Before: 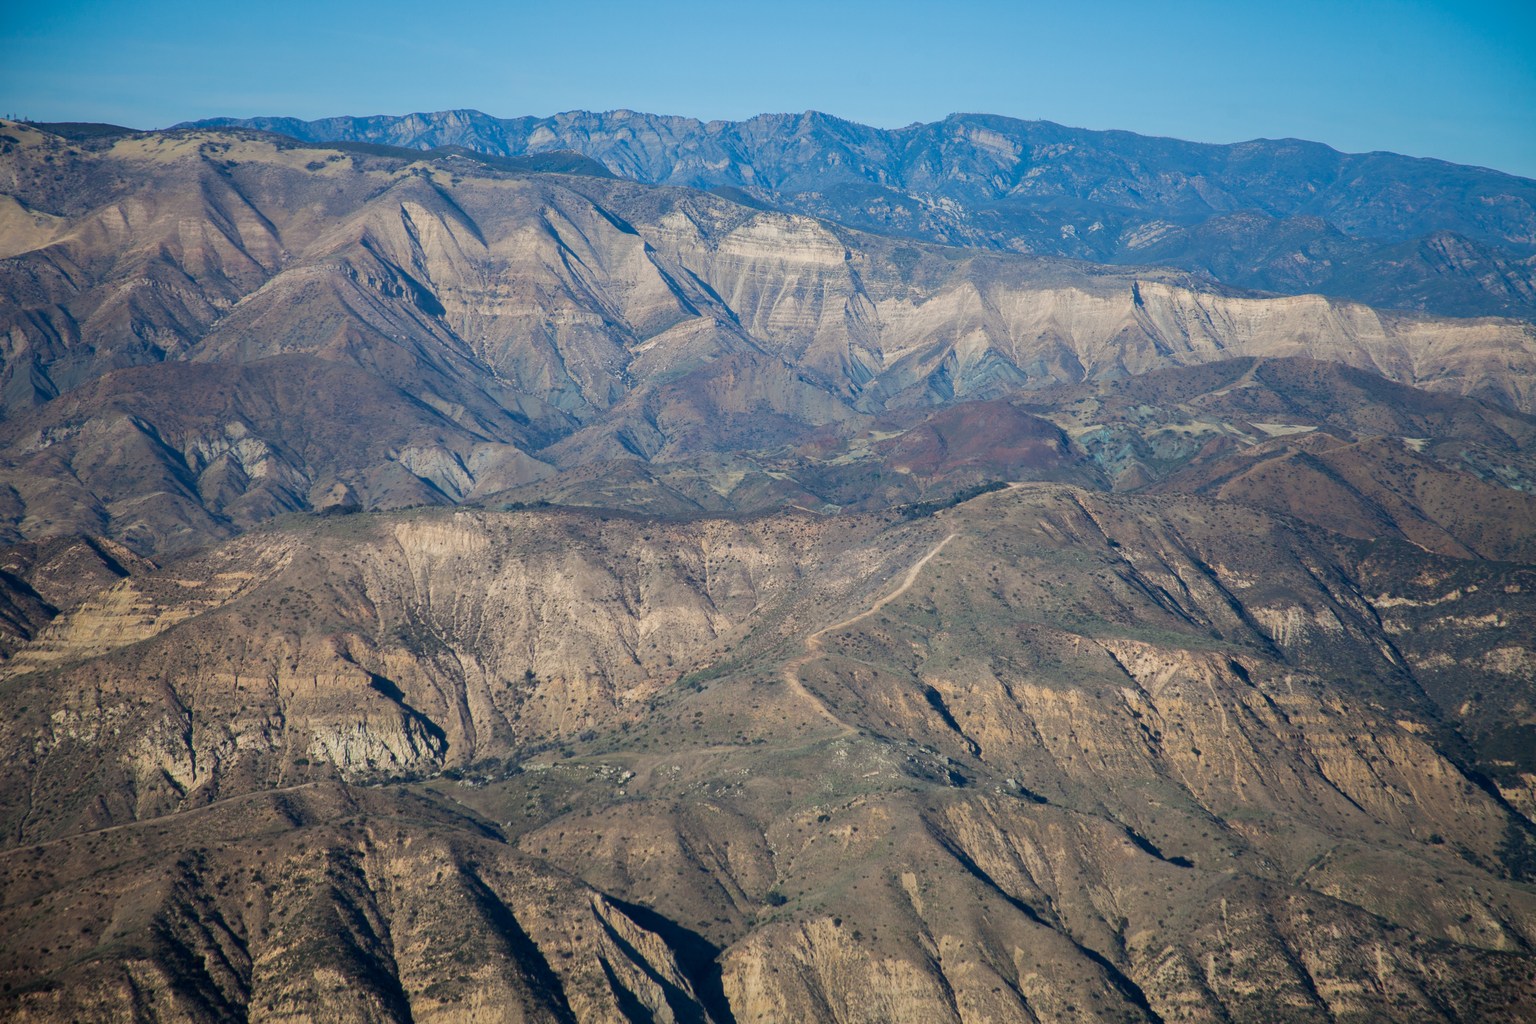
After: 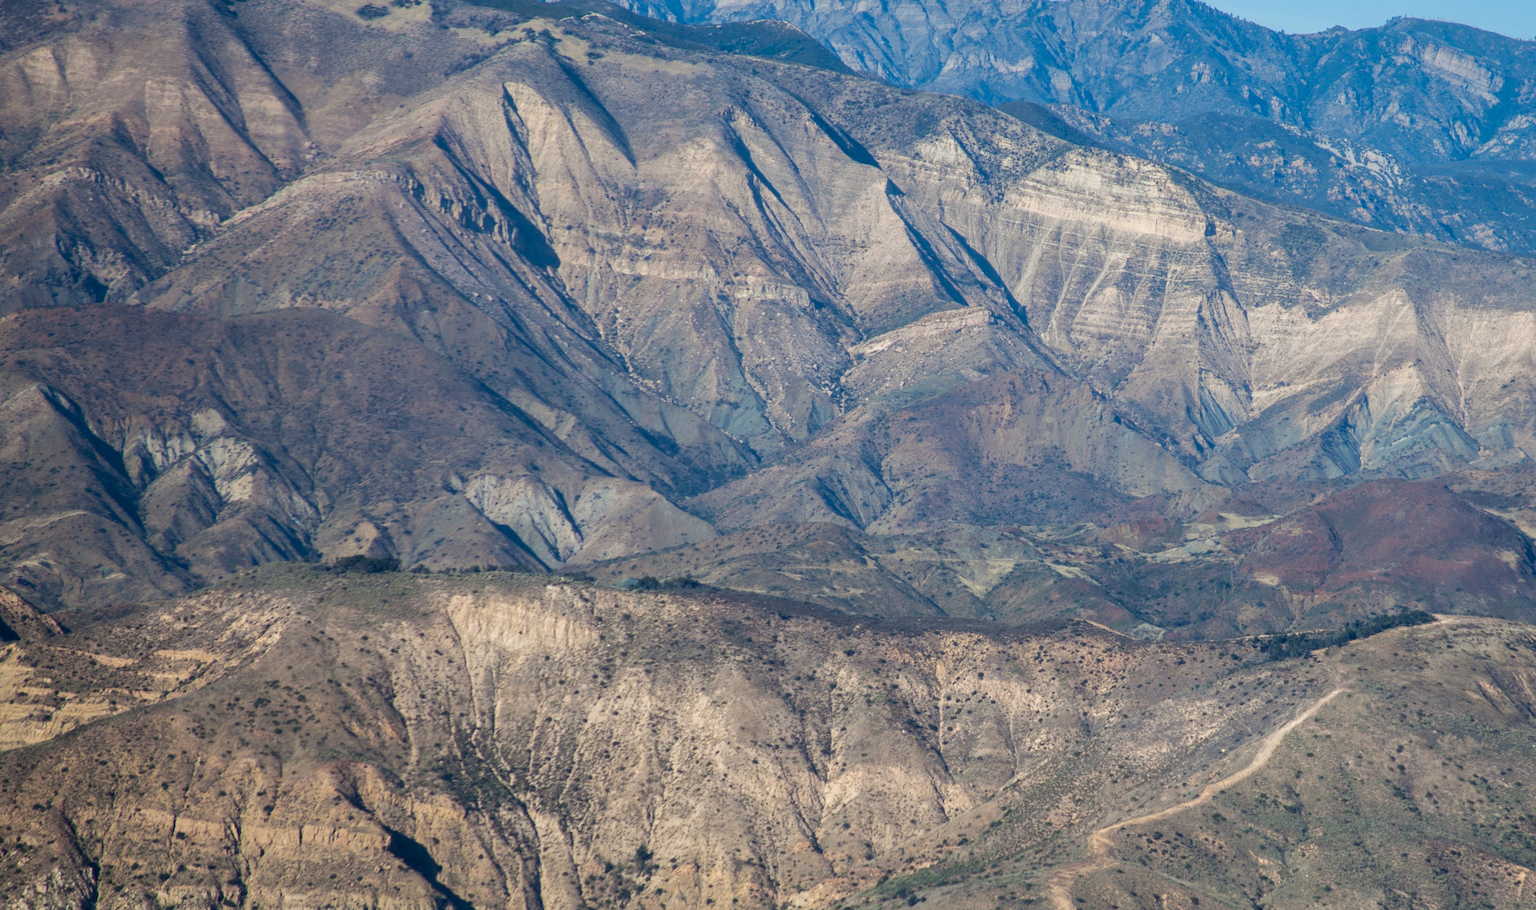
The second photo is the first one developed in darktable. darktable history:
crop and rotate: angle -4.99°, left 2.122%, top 6.945%, right 27.566%, bottom 30.519%
local contrast: on, module defaults
